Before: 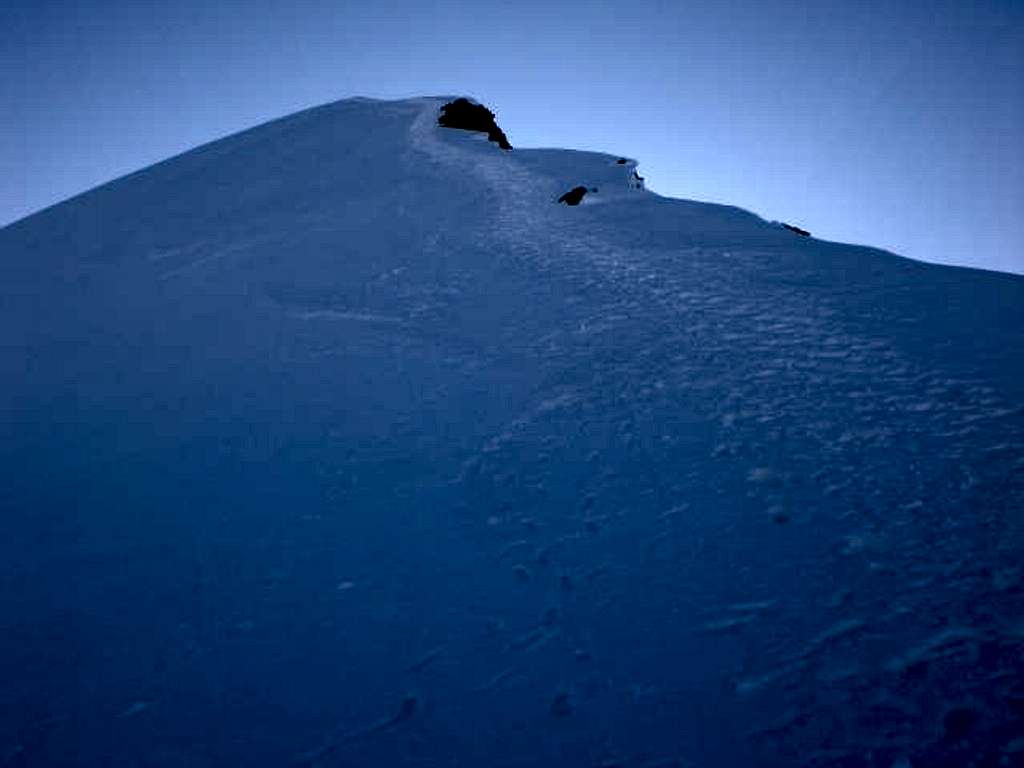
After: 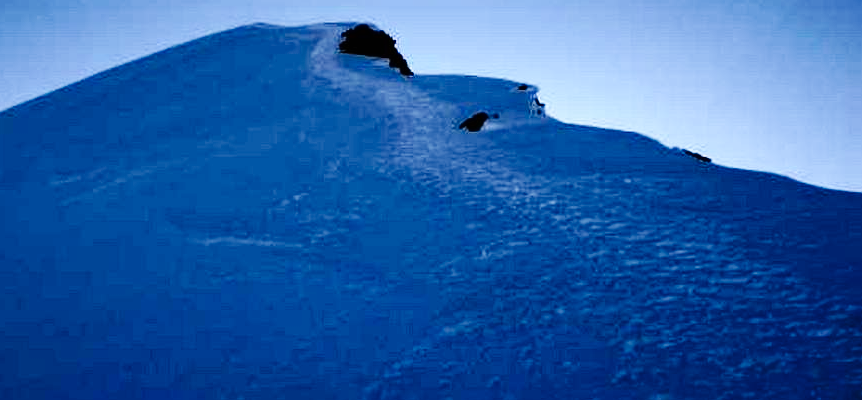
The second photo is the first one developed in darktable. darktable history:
crop and rotate: left 9.675%, top 9.759%, right 6.135%, bottom 38.087%
base curve: curves: ch0 [(0, 0) (0.036, 0.025) (0.121, 0.166) (0.206, 0.329) (0.605, 0.79) (1, 1)], preserve colors none
exposure: black level correction 0, compensate exposure bias true, compensate highlight preservation false
